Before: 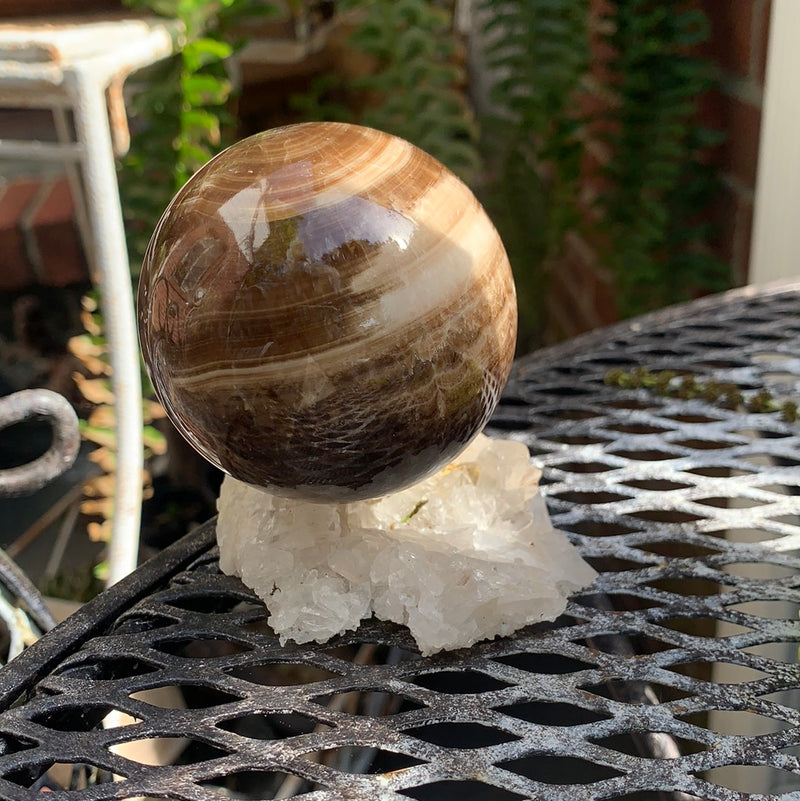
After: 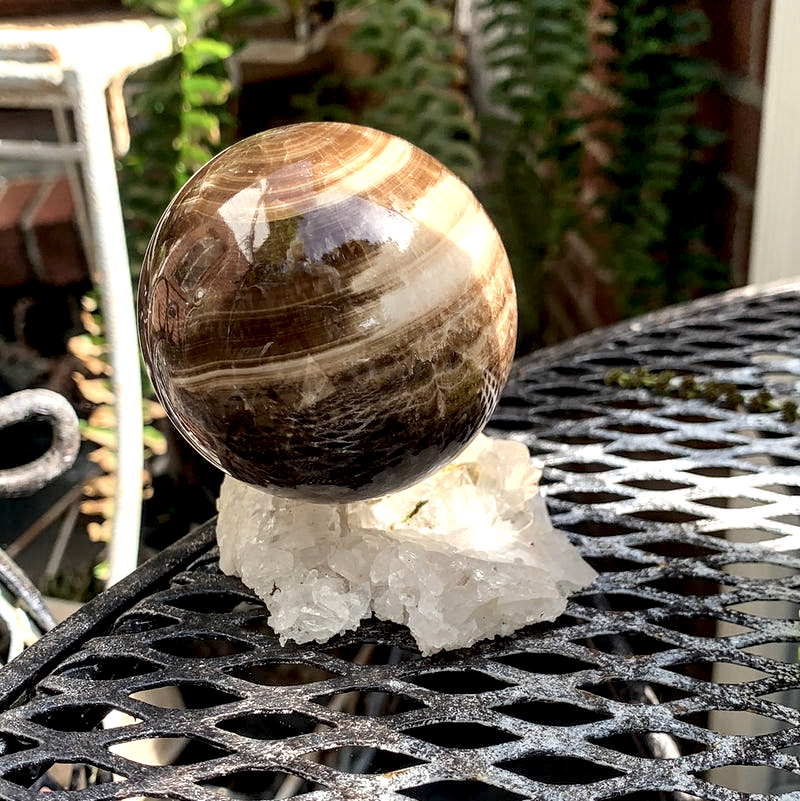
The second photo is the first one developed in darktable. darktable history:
local contrast: highlights 80%, shadows 57%, detail 175%, midtone range 0.602
shadows and highlights: white point adjustment 0.05, highlights color adjustment 55.9%, soften with gaussian
